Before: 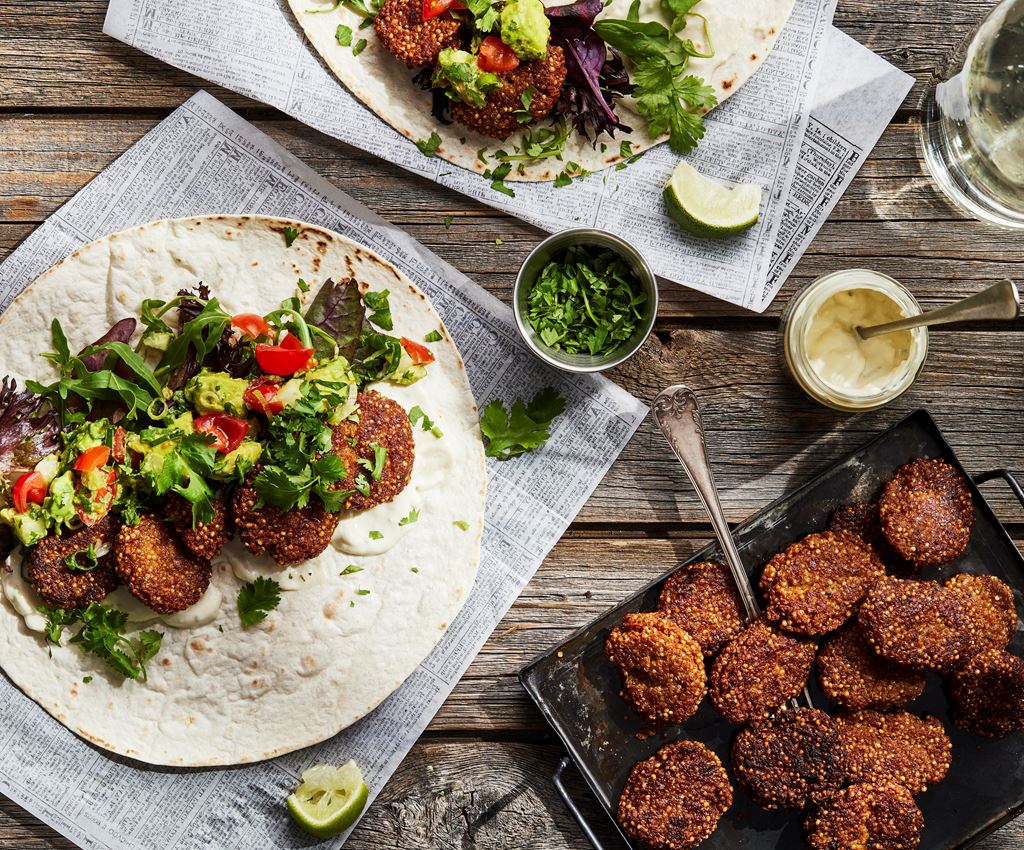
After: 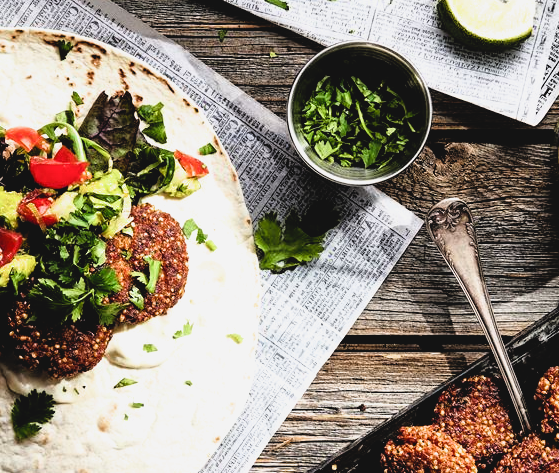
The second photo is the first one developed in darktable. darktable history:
contrast brightness saturation: contrast -0.092, brightness 0.042, saturation 0.082
crop and rotate: left 22.161%, top 22.189%, right 23.216%, bottom 22.101%
filmic rgb: black relative exposure -3.6 EV, white relative exposure 2.13 EV, threshold 5.97 EV, hardness 3.62, enable highlight reconstruction true
